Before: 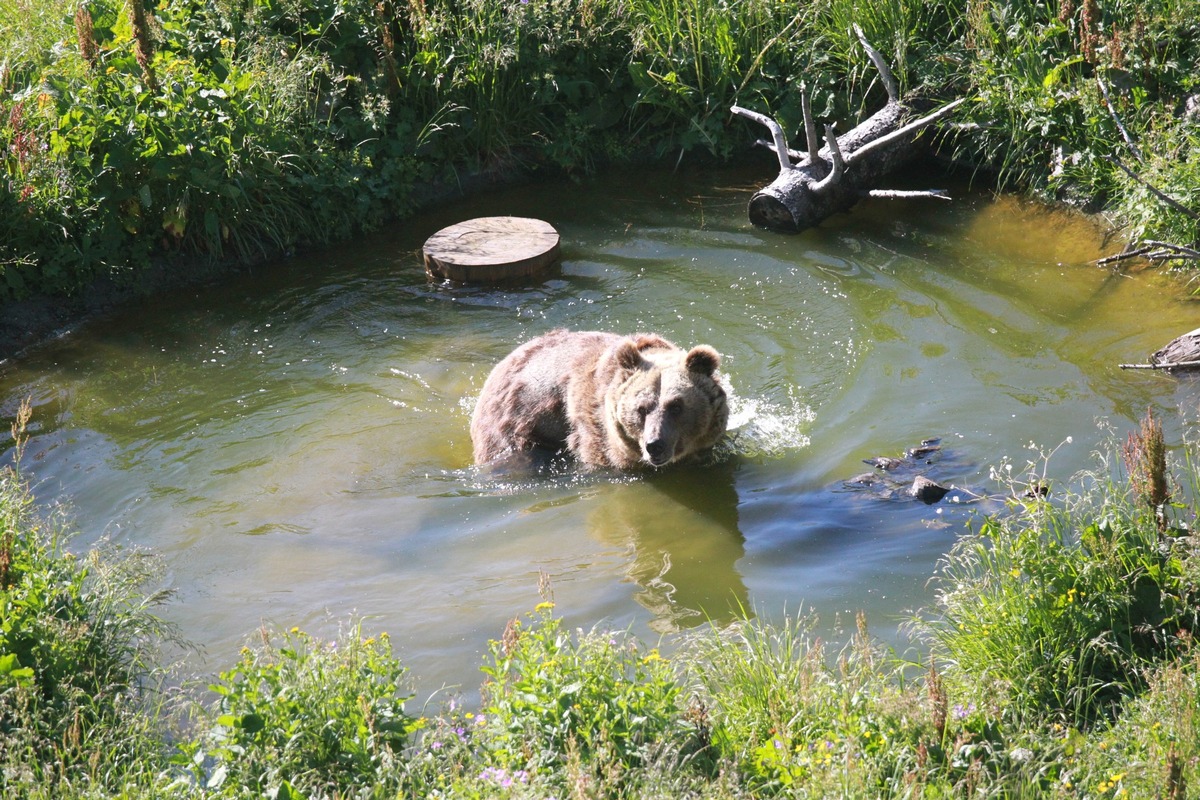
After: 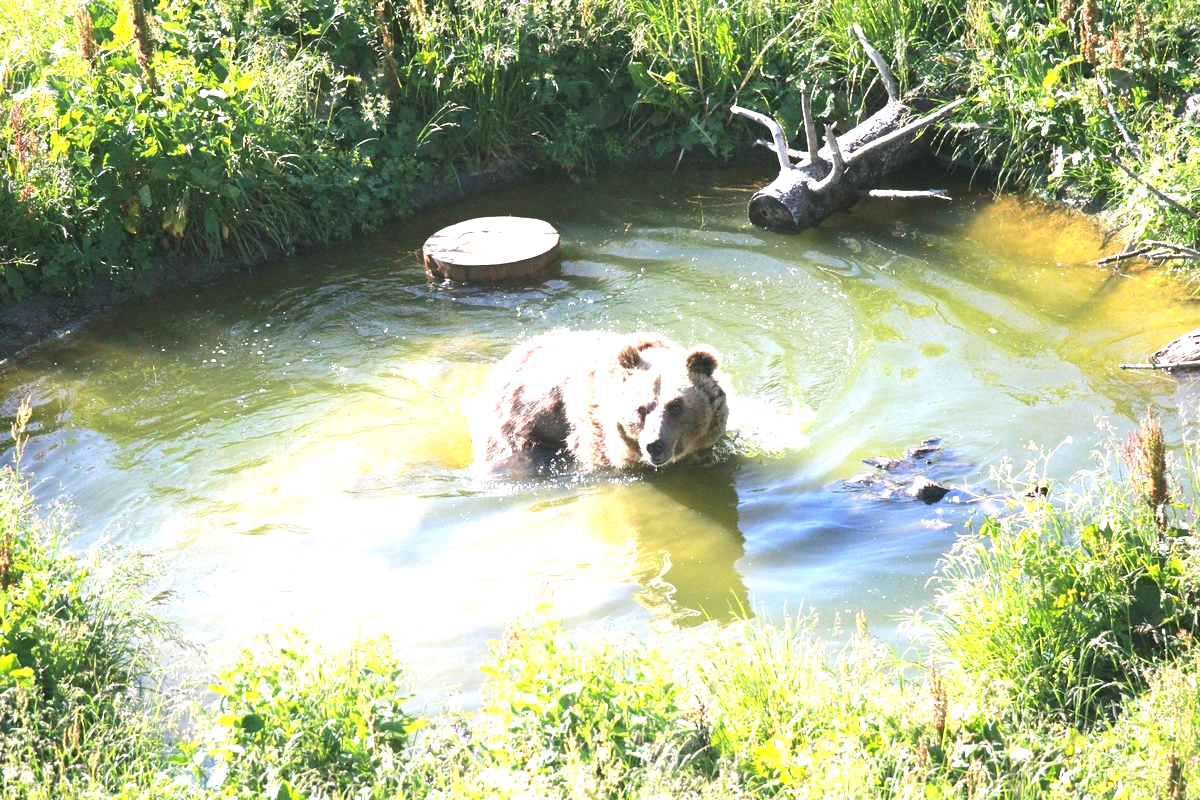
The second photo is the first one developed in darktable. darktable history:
exposure: black level correction 0, exposure 1.442 EV, compensate highlight preservation false
